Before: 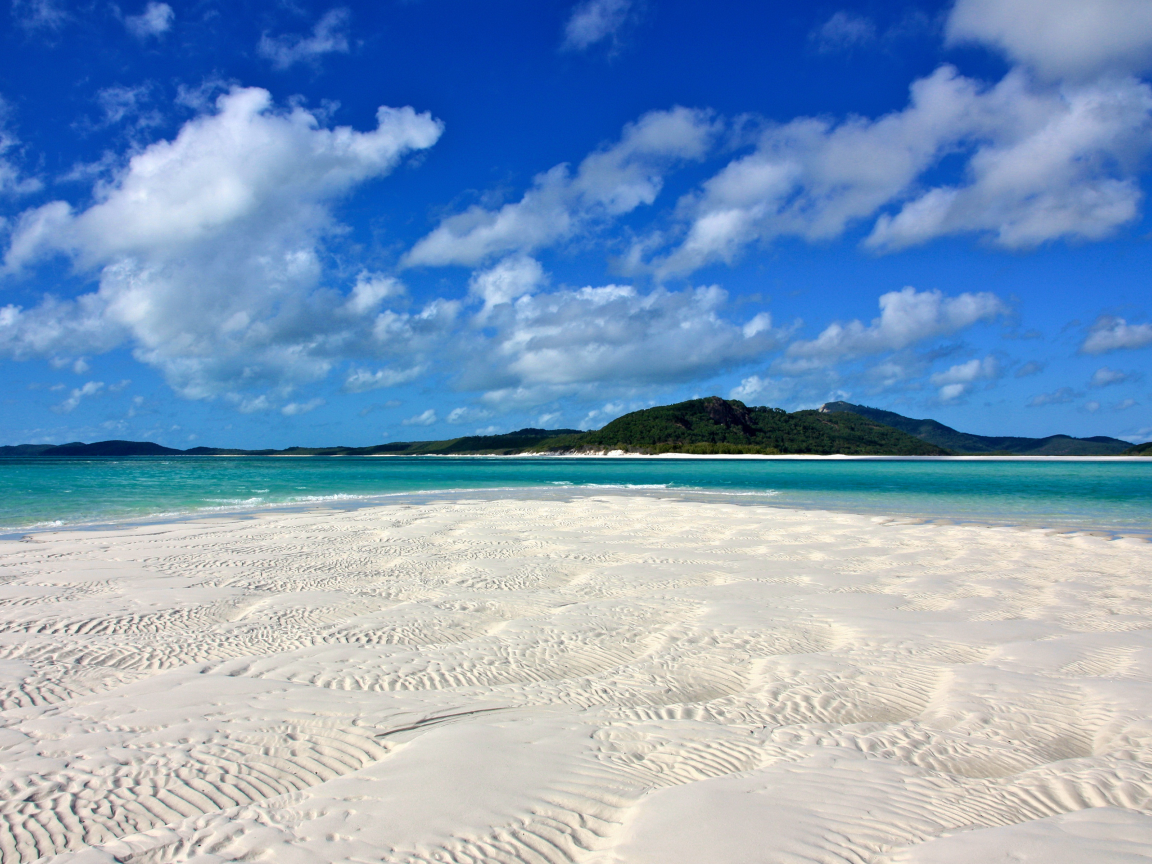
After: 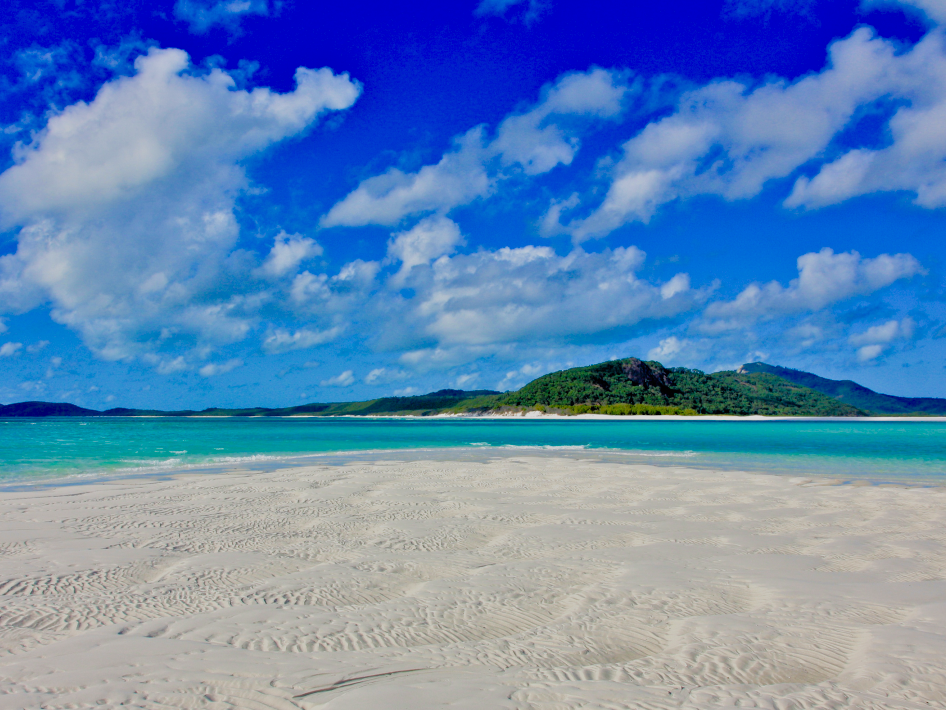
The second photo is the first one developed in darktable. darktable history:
crop and rotate: left 7.196%, top 4.574%, right 10.605%, bottom 13.178%
tone equalizer: -8 EV 2 EV, -7 EV 2 EV, -6 EV 2 EV, -5 EV 2 EV, -4 EV 2 EV, -3 EV 1.5 EV, -2 EV 1 EV, -1 EV 0.5 EV
filmic rgb: black relative exposure -4.4 EV, white relative exposure 5 EV, threshold 3 EV, hardness 2.23, latitude 40.06%, contrast 1.15, highlights saturation mix 10%, shadows ↔ highlights balance 1.04%, preserve chrominance RGB euclidean norm (legacy), color science v4 (2020), enable highlight reconstruction true
